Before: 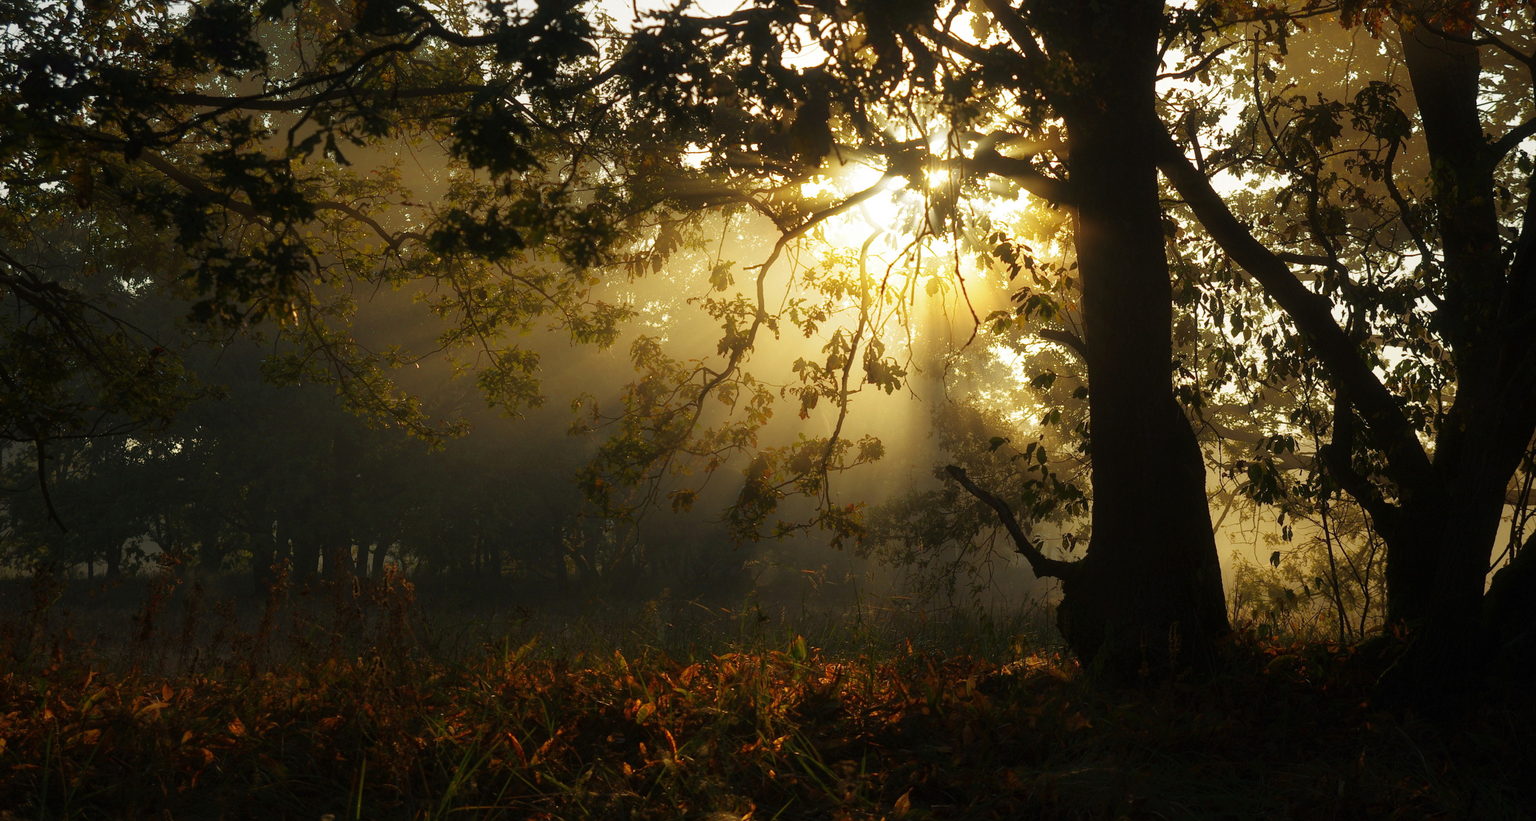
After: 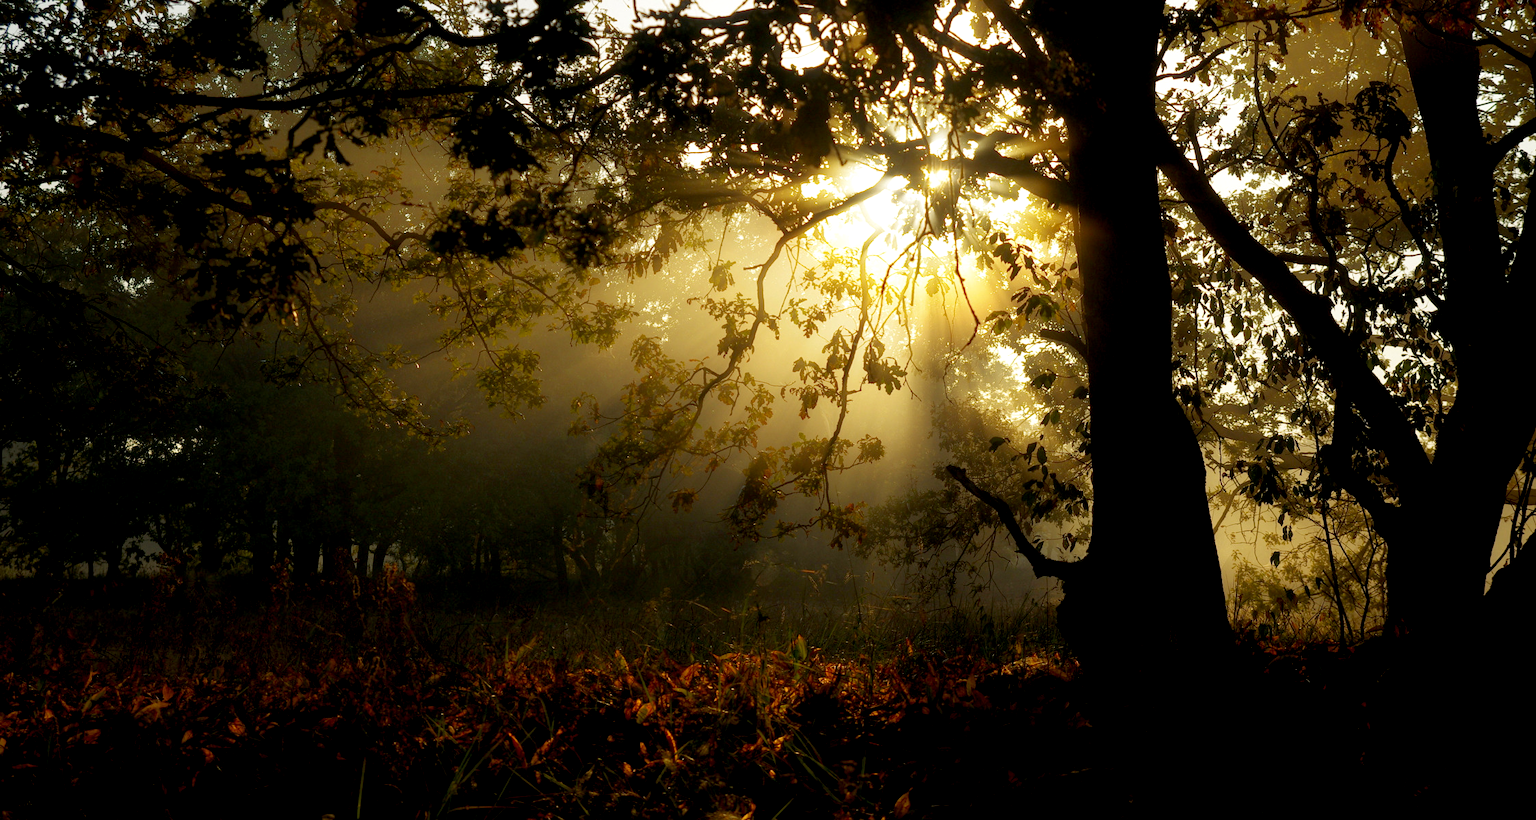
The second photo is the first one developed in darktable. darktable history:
exposure: black level correction 0.009, exposure 0.118 EV, compensate highlight preservation false
